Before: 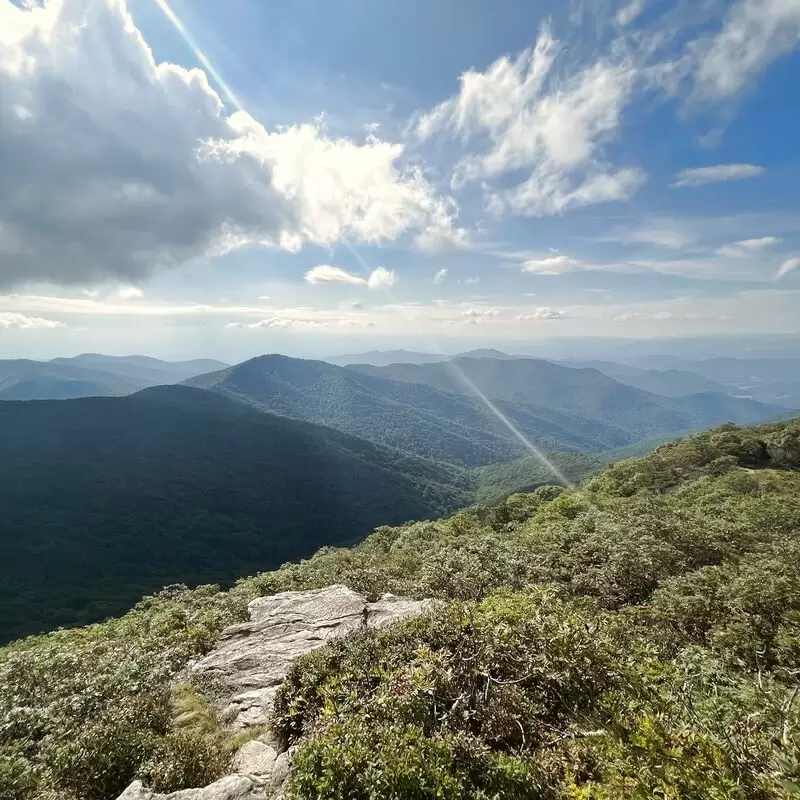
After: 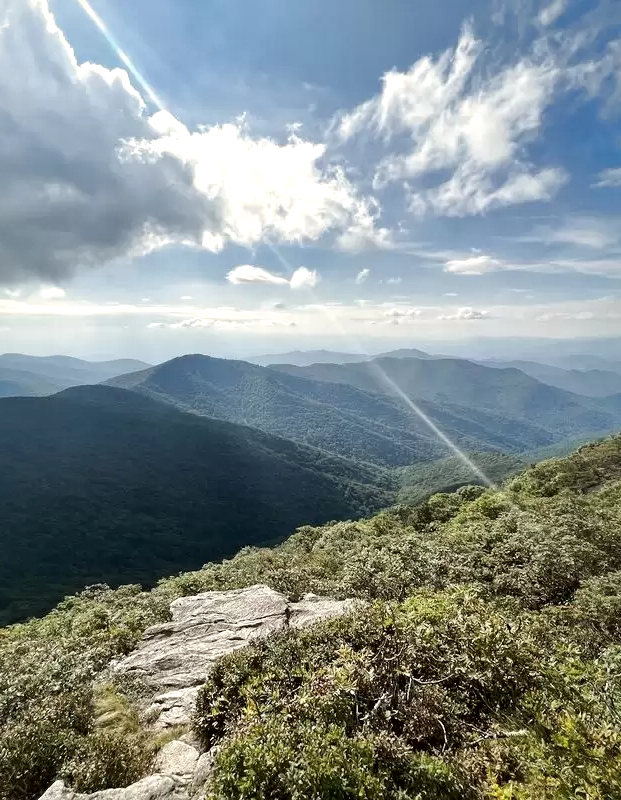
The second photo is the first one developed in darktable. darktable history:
crop: left 9.867%, right 12.454%
local contrast: mode bilateral grid, contrast 25, coarseness 59, detail 151%, midtone range 0.2
